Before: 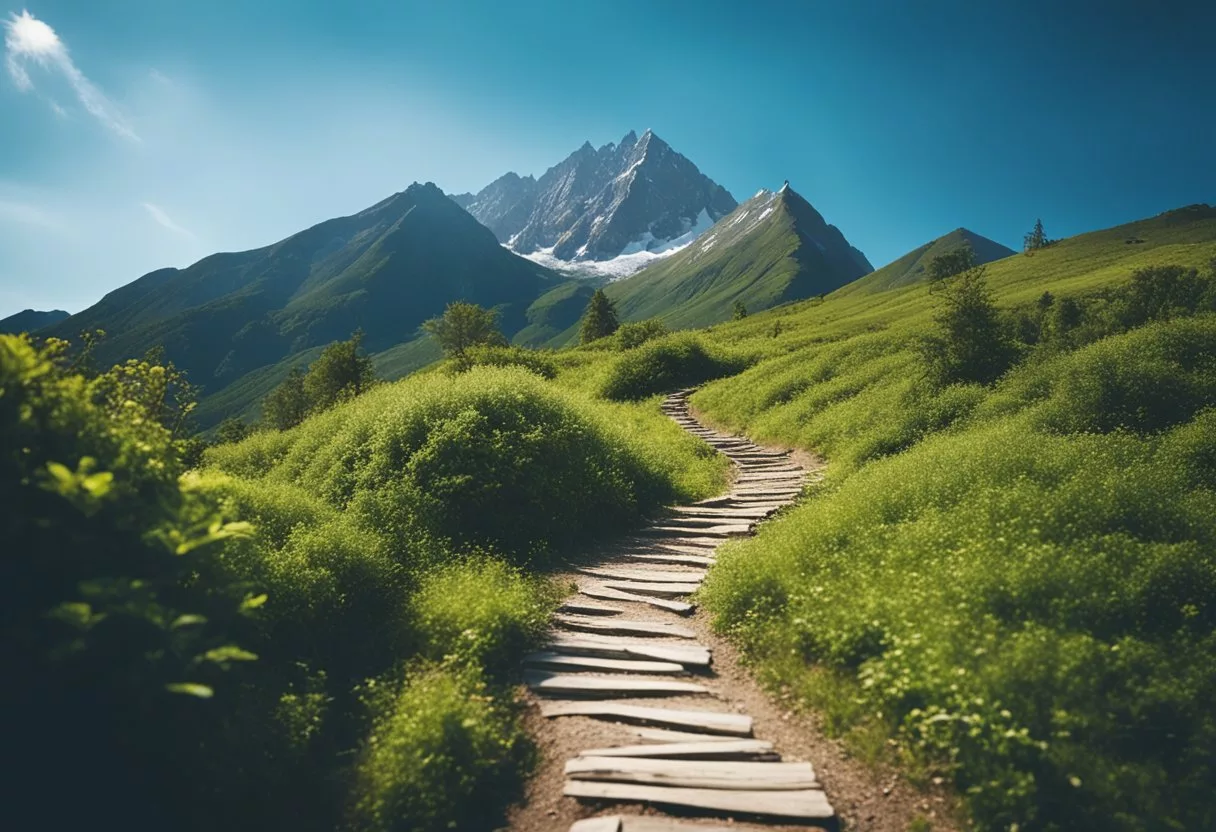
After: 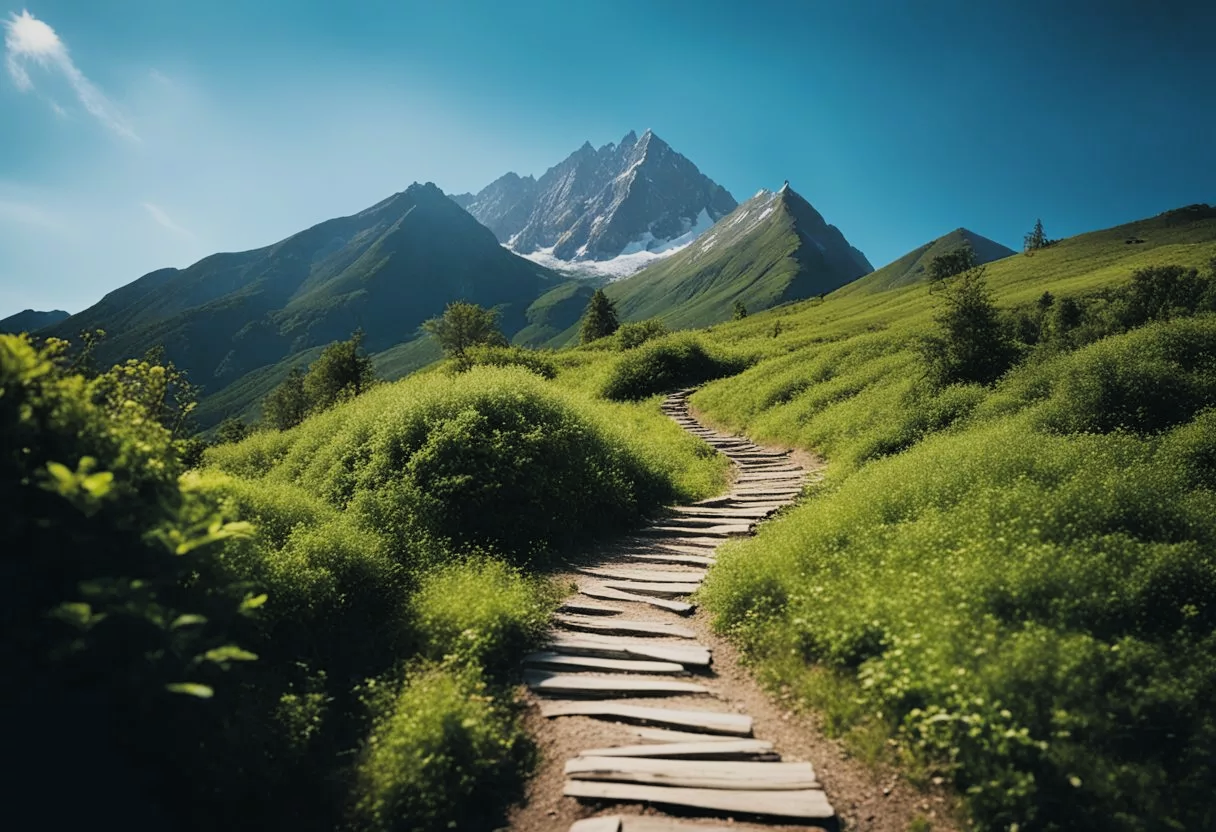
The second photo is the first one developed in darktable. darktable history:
filmic rgb: black relative exposure -7.71 EV, white relative exposure 4.36 EV, hardness 3.76, latitude 49.24%, contrast 1.101, color science v6 (2022)
